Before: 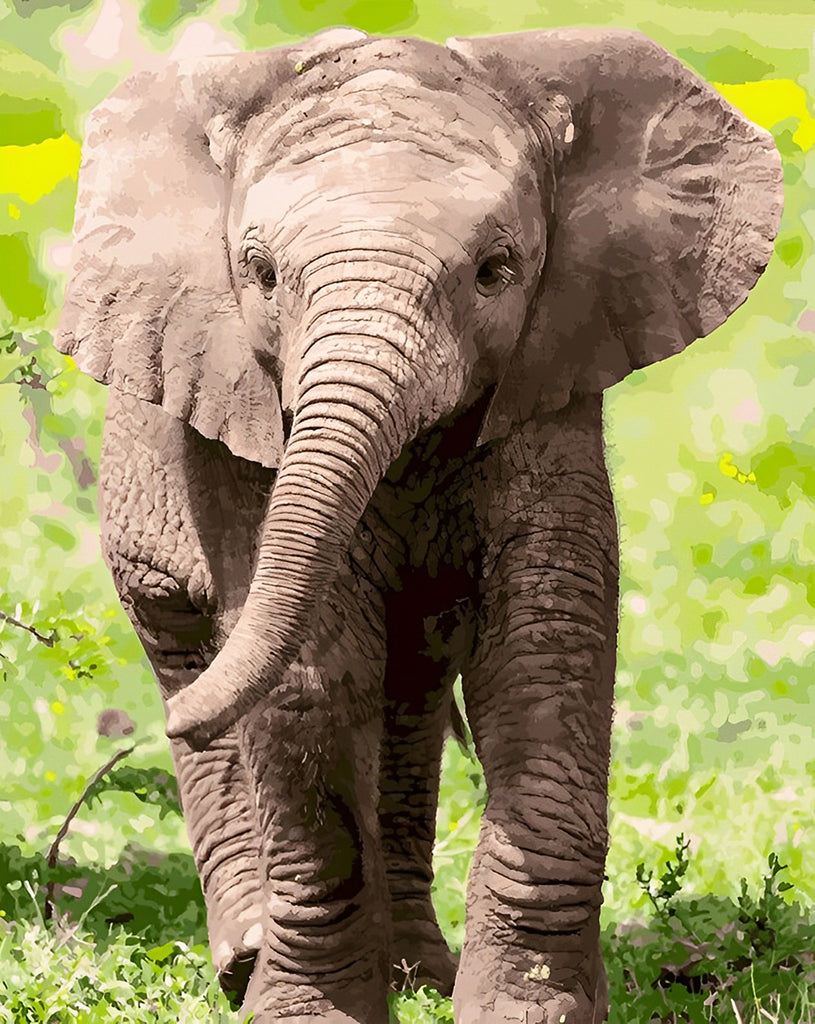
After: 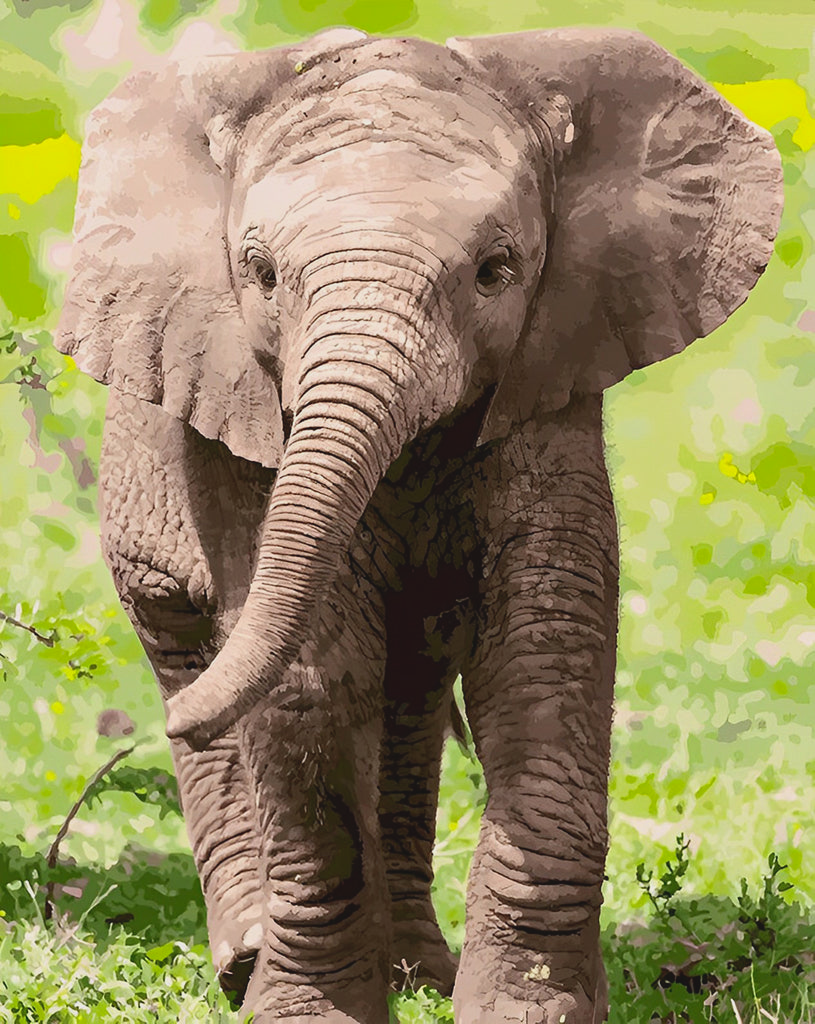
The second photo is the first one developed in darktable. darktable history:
contrast brightness saturation: contrast -0.123
